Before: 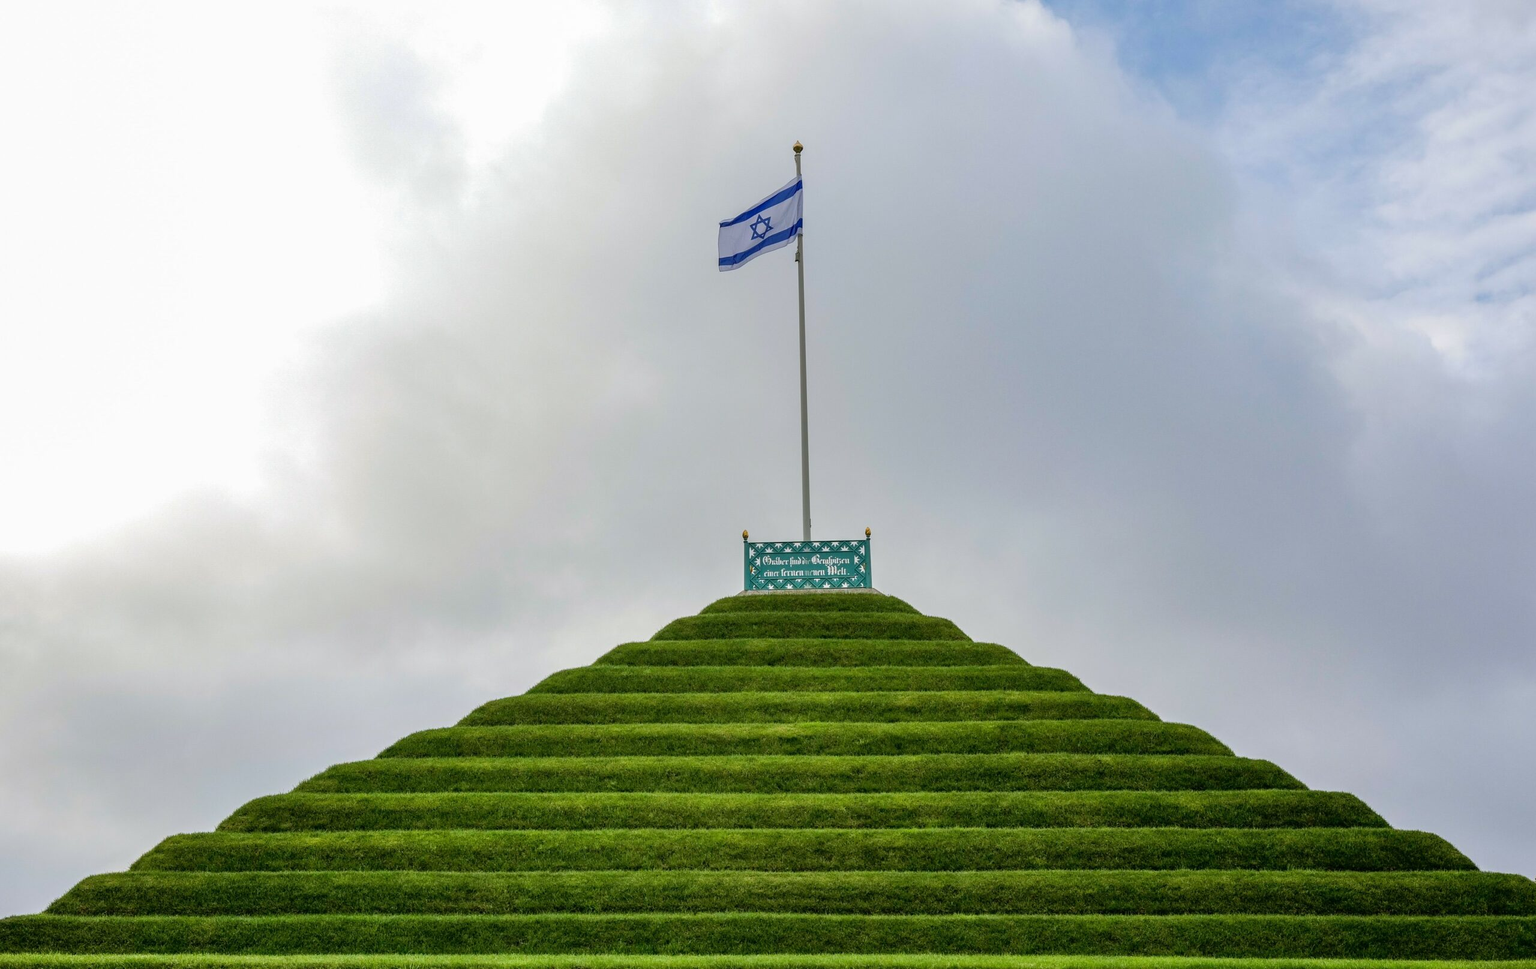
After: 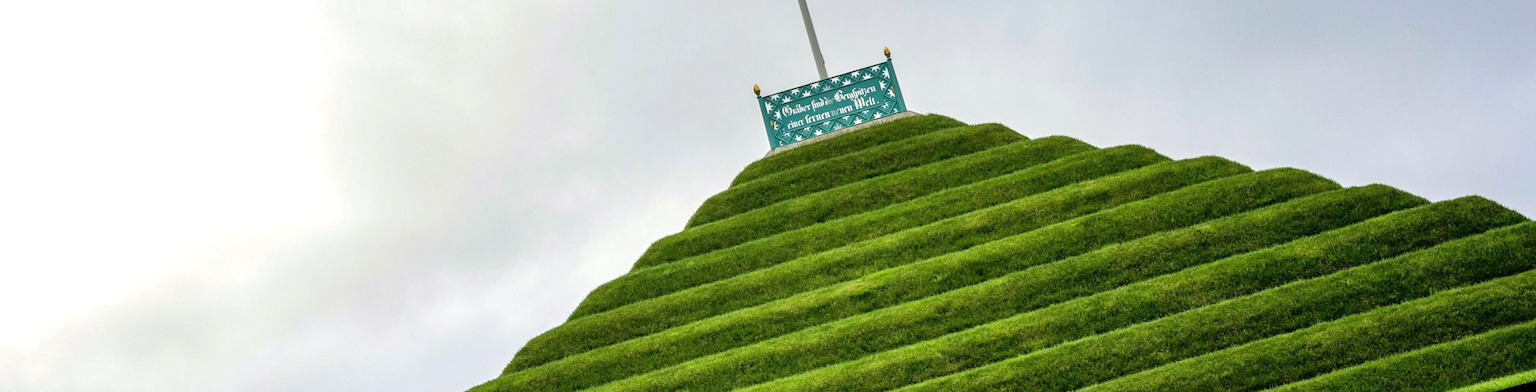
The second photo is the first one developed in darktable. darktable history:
rotate and perspective: rotation -14.8°, crop left 0.1, crop right 0.903, crop top 0.25, crop bottom 0.748
crop and rotate: top 46.237%
exposure: black level correction 0, exposure 0.5 EV, compensate highlight preservation false
